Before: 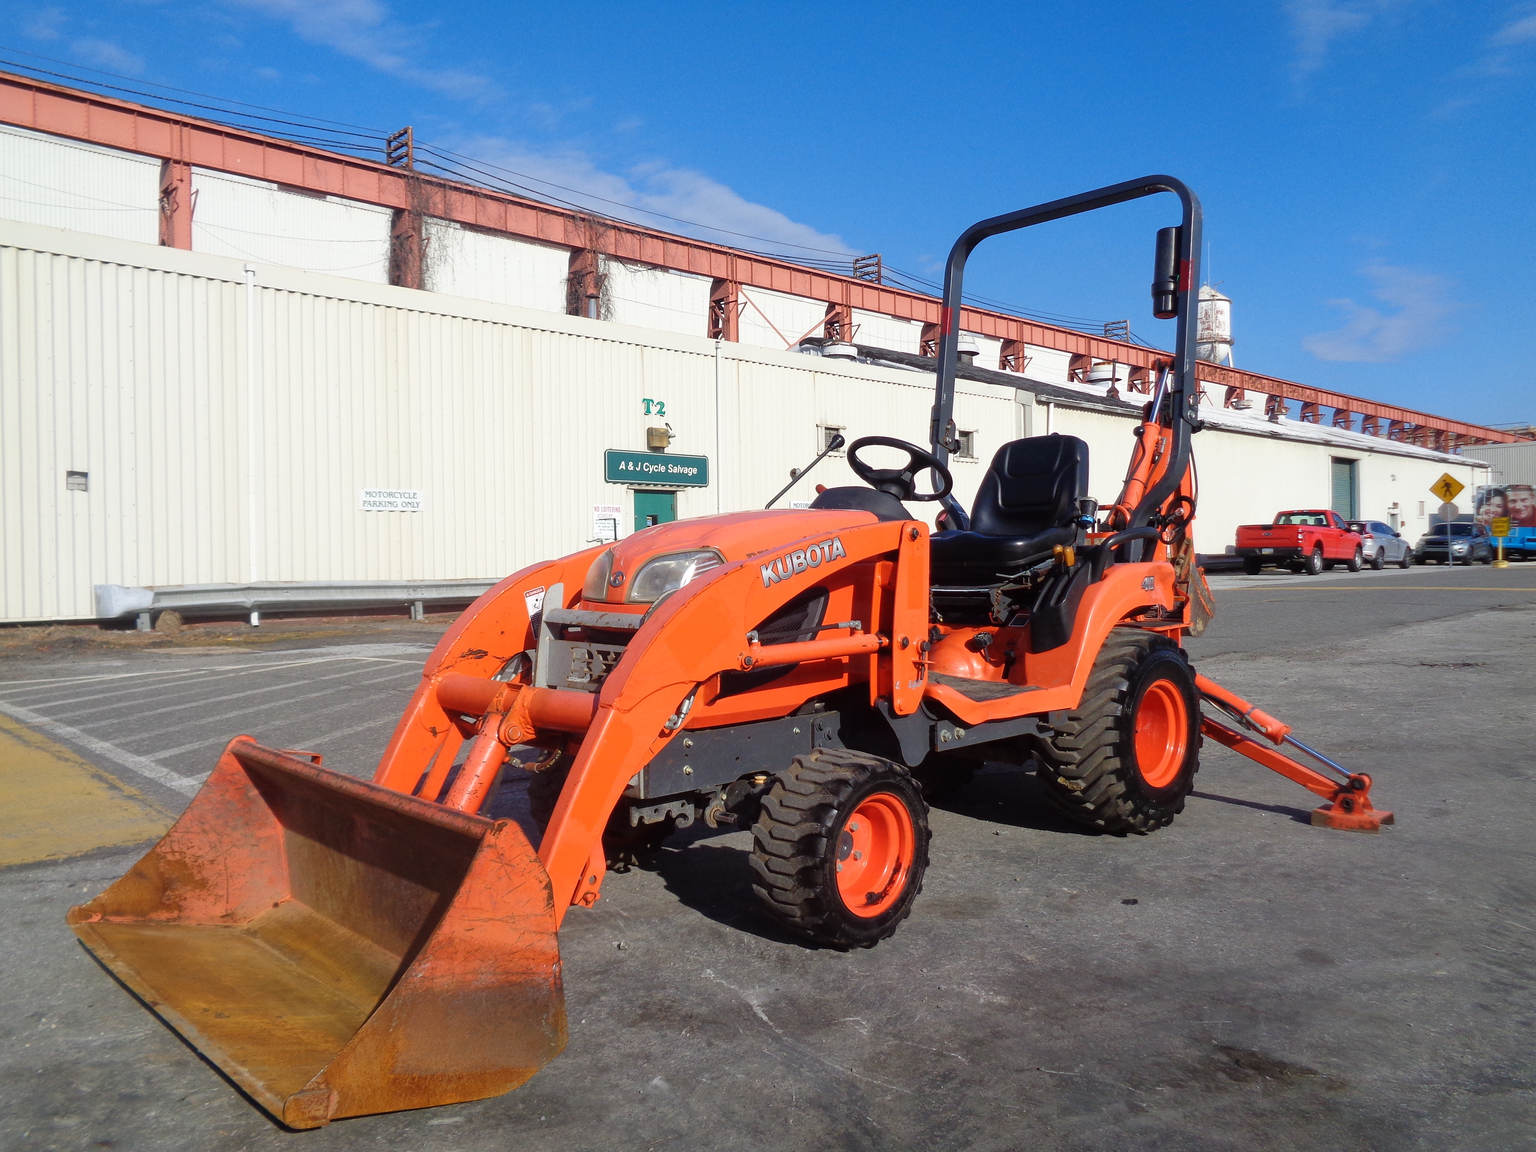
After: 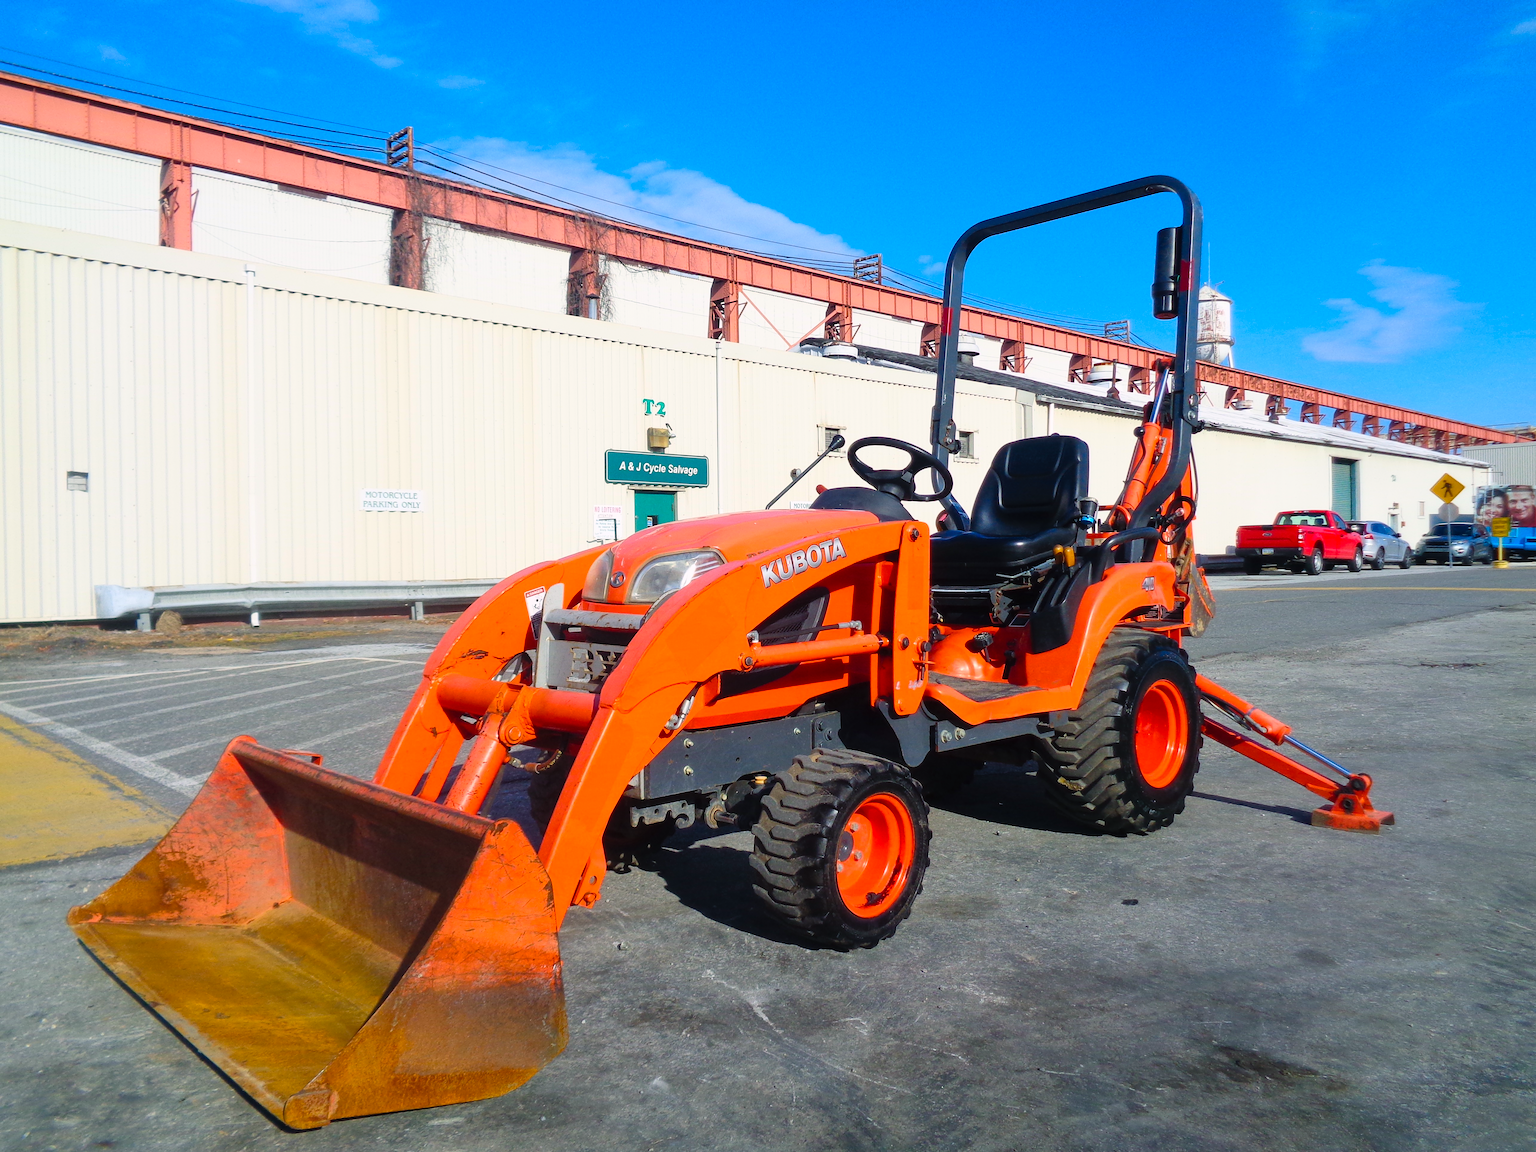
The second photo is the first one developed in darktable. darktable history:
contrast brightness saturation: contrast 0.197, brightness 0.168, saturation 0.215
color balance rgb: power › luminance -7.684%, power › chroma 1.089%, power › hue 216.75°, highlights gain › chroma 0.591%, highlights gain › hue 57.16°, perceptual saturation grading › global saturation 31.328%, perceptual brilliance grading › global brilliance 1.268%, perceptual brilliance grading › highlights -3.704%
